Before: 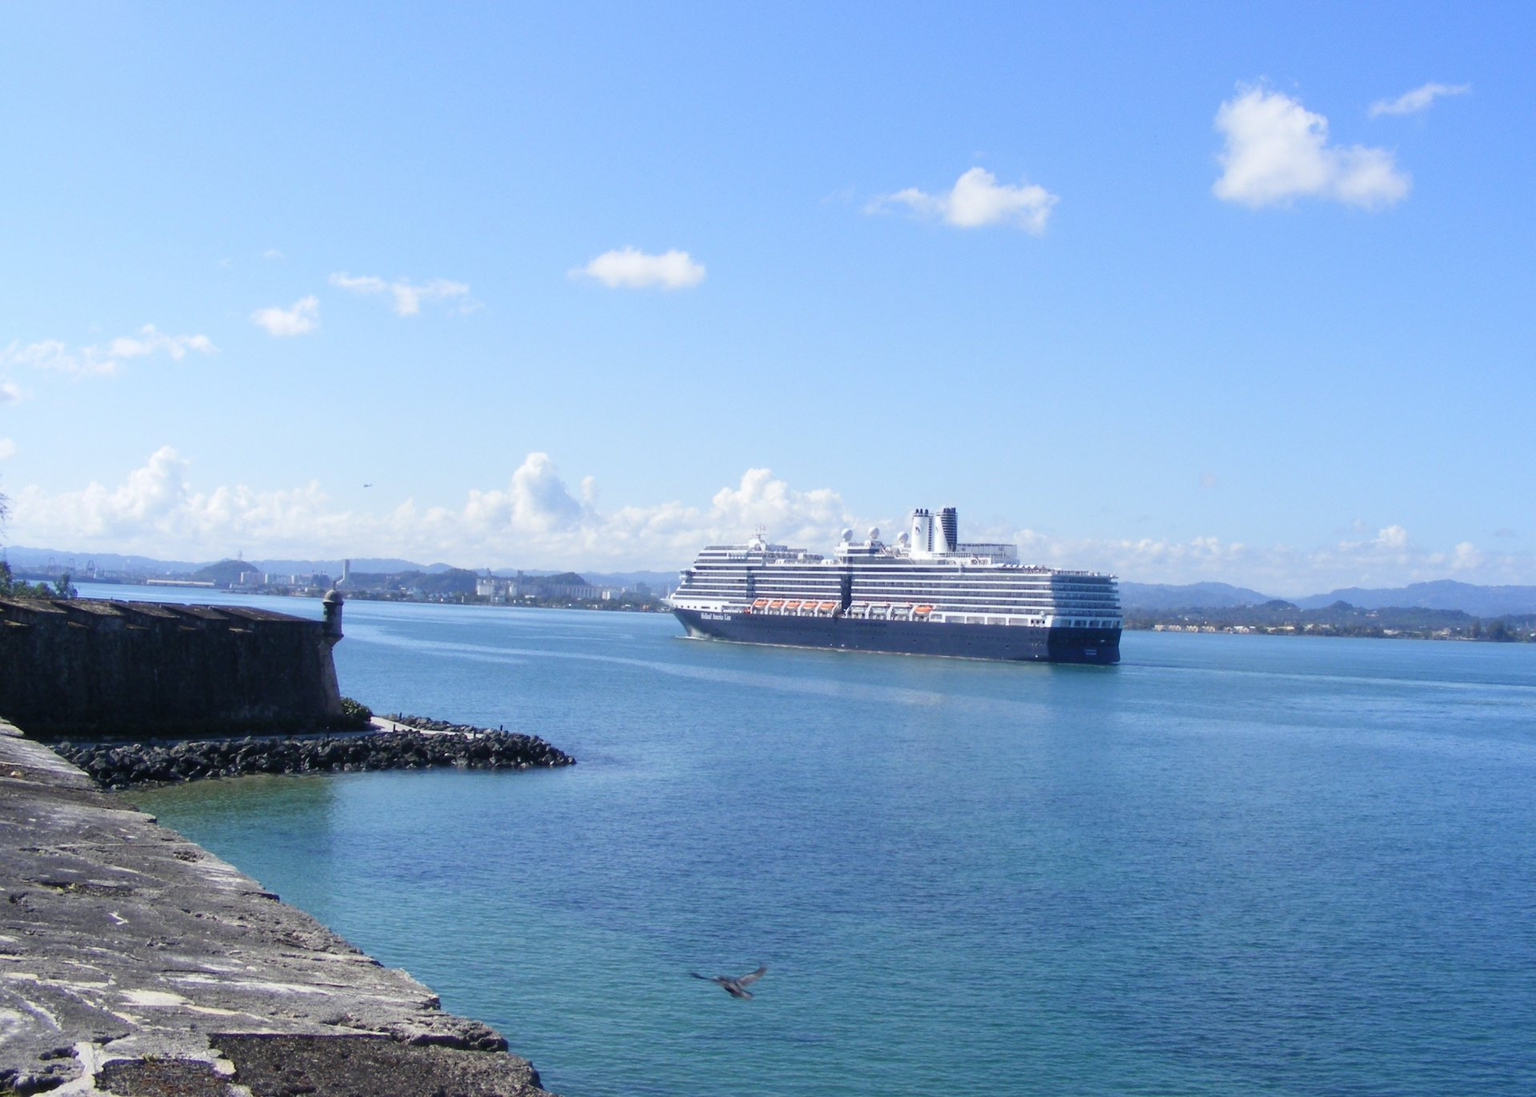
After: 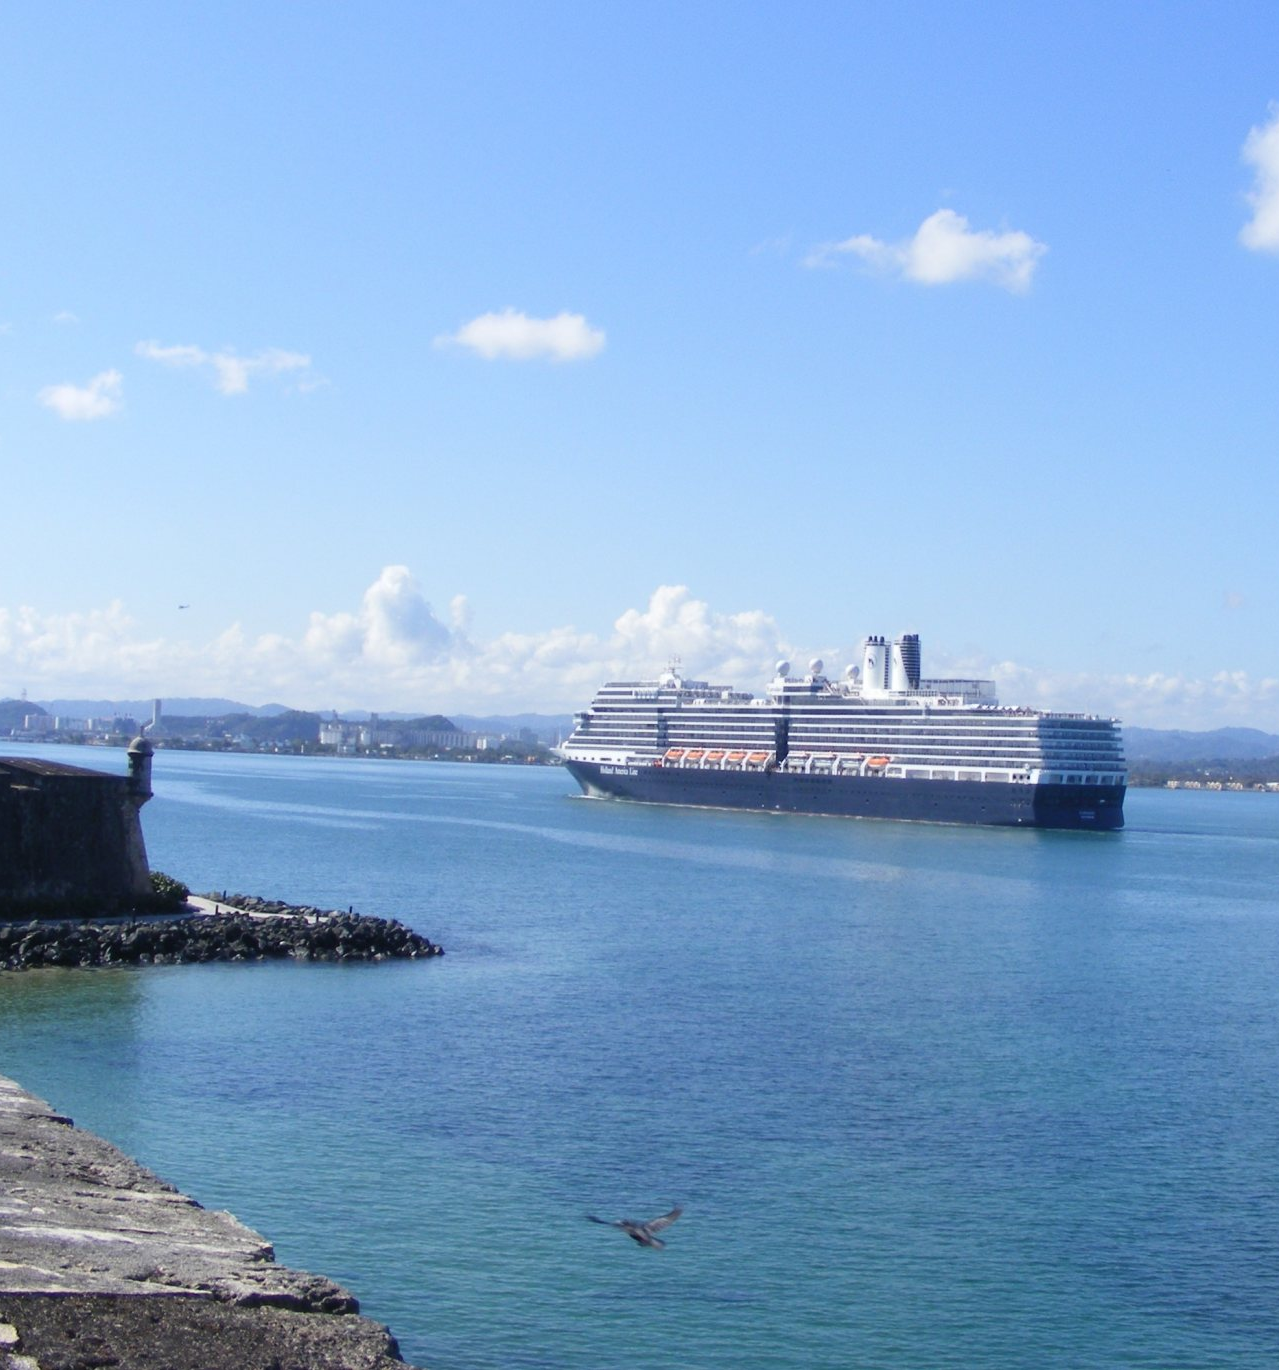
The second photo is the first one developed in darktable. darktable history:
crop and rotate: left 14.385%, right 18.948%
exposure: black level correction 0, compensate exposure bias true, compensate highlight preservation false
